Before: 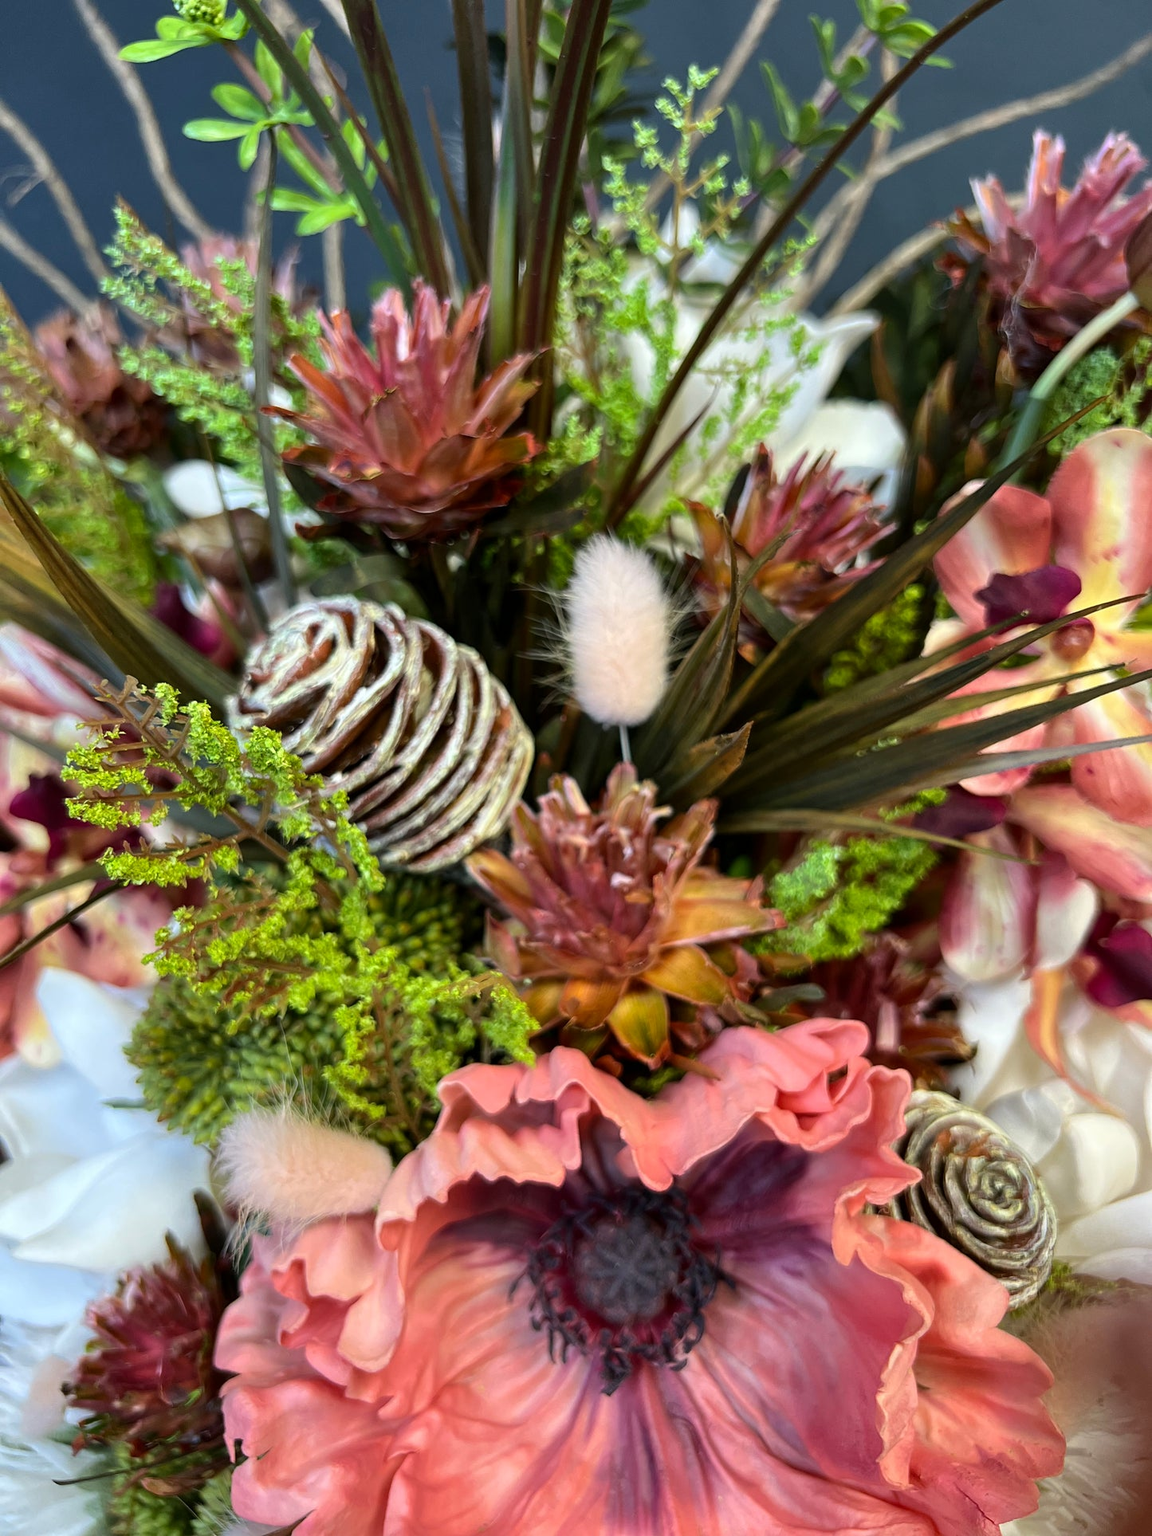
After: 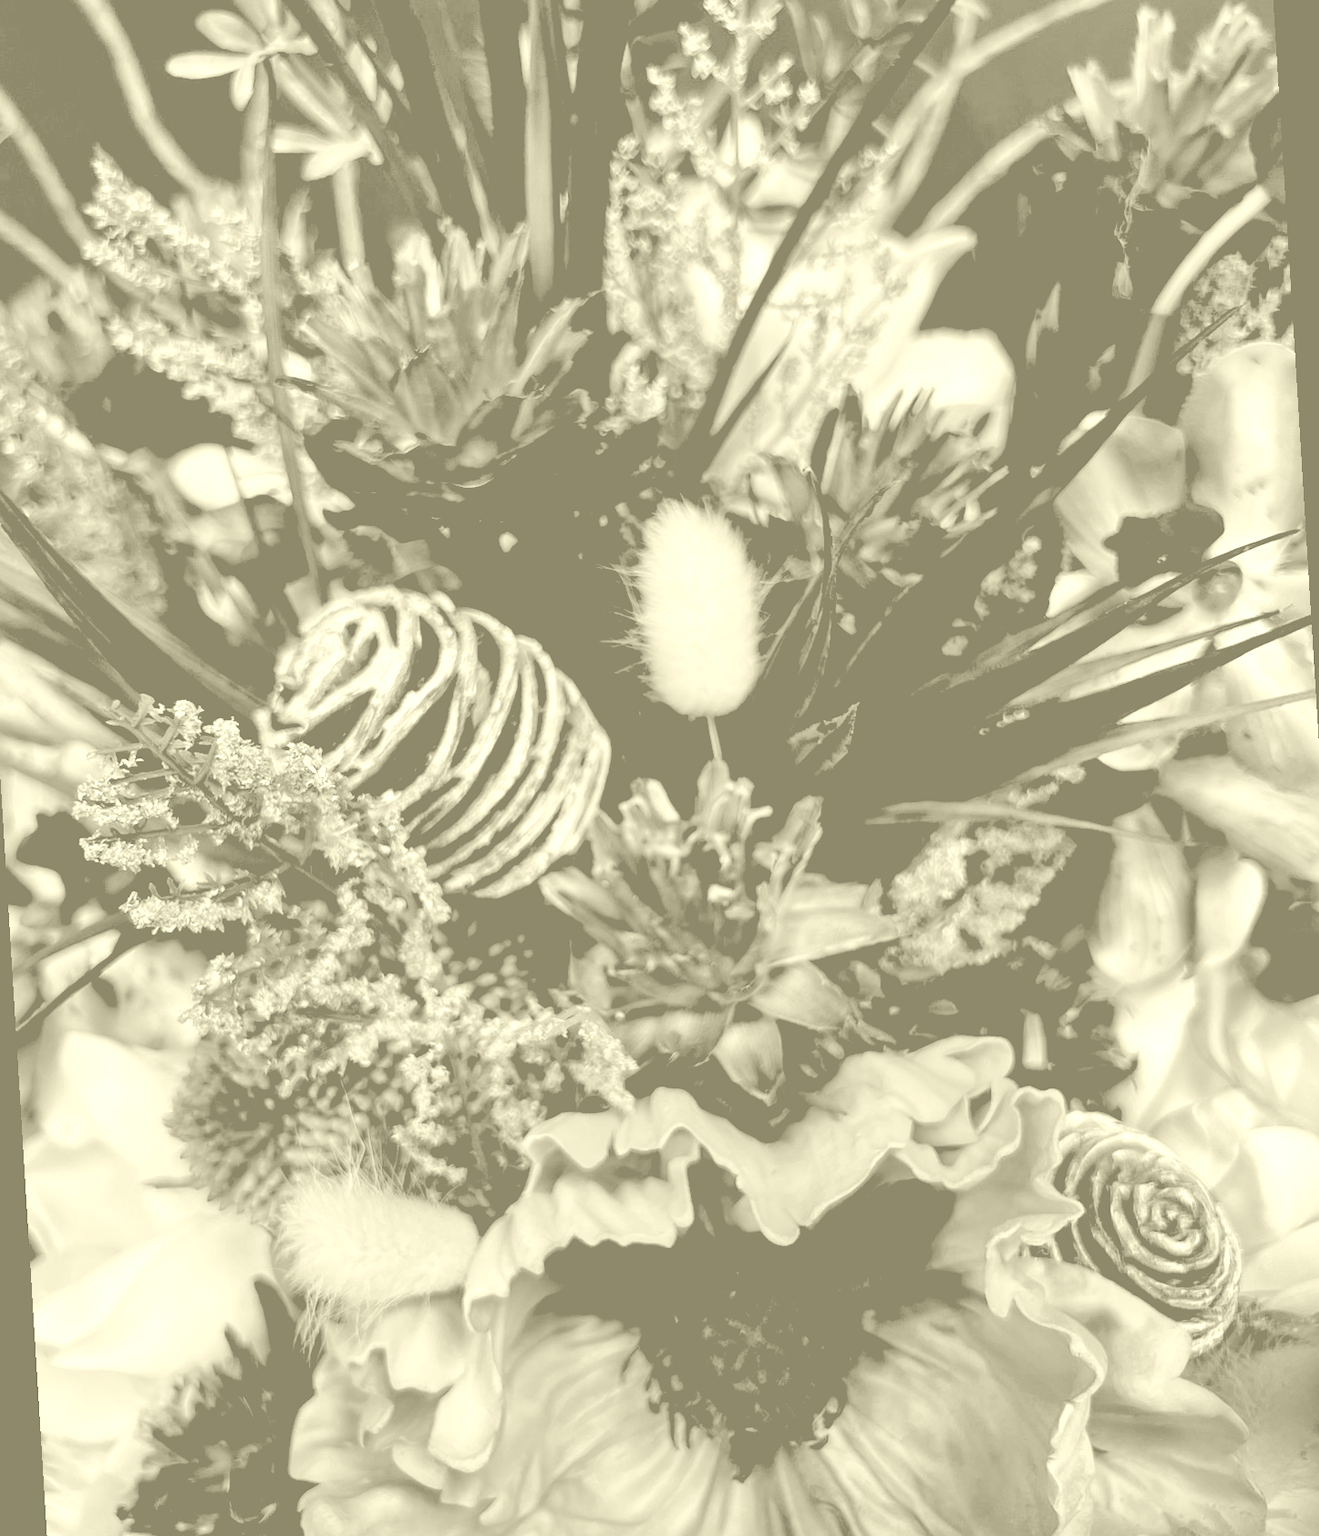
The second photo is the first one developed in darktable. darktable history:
rotate and perspective: rotation -3.52°, crop left 0.036, crop right 0.964, crop top 0.081, crop bottom 0.919
exposure: black level correction 0.056, exposure -0.039 EV, compensate highlight preservation false
local contrast: mode bilateral grid, contrast 25, coarseness 60, detail 151%, midtone range 0.2
colorize: hue 43.2°, saturation 40%, version 1
